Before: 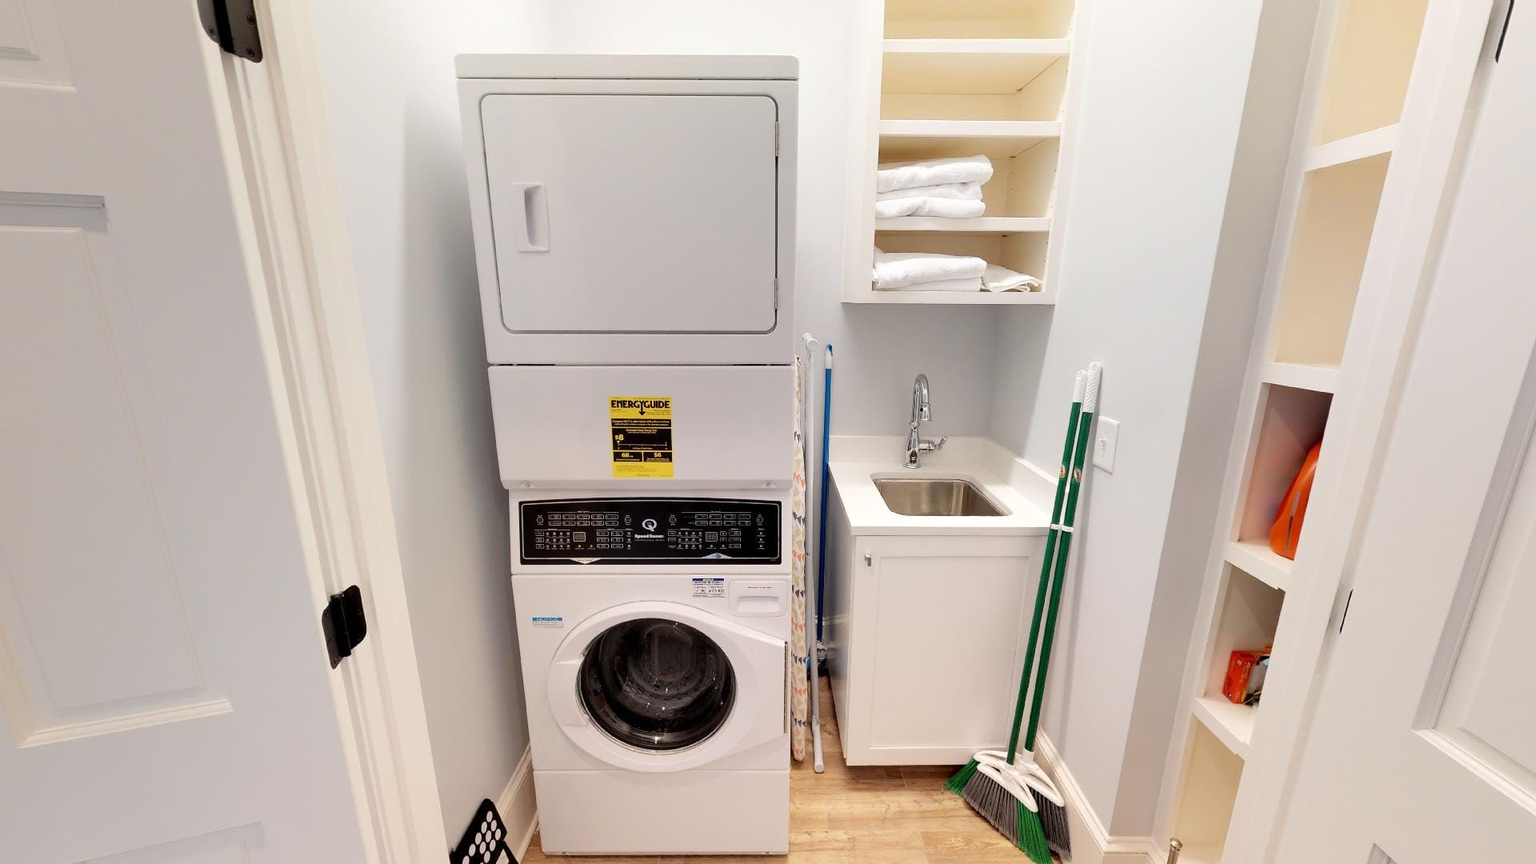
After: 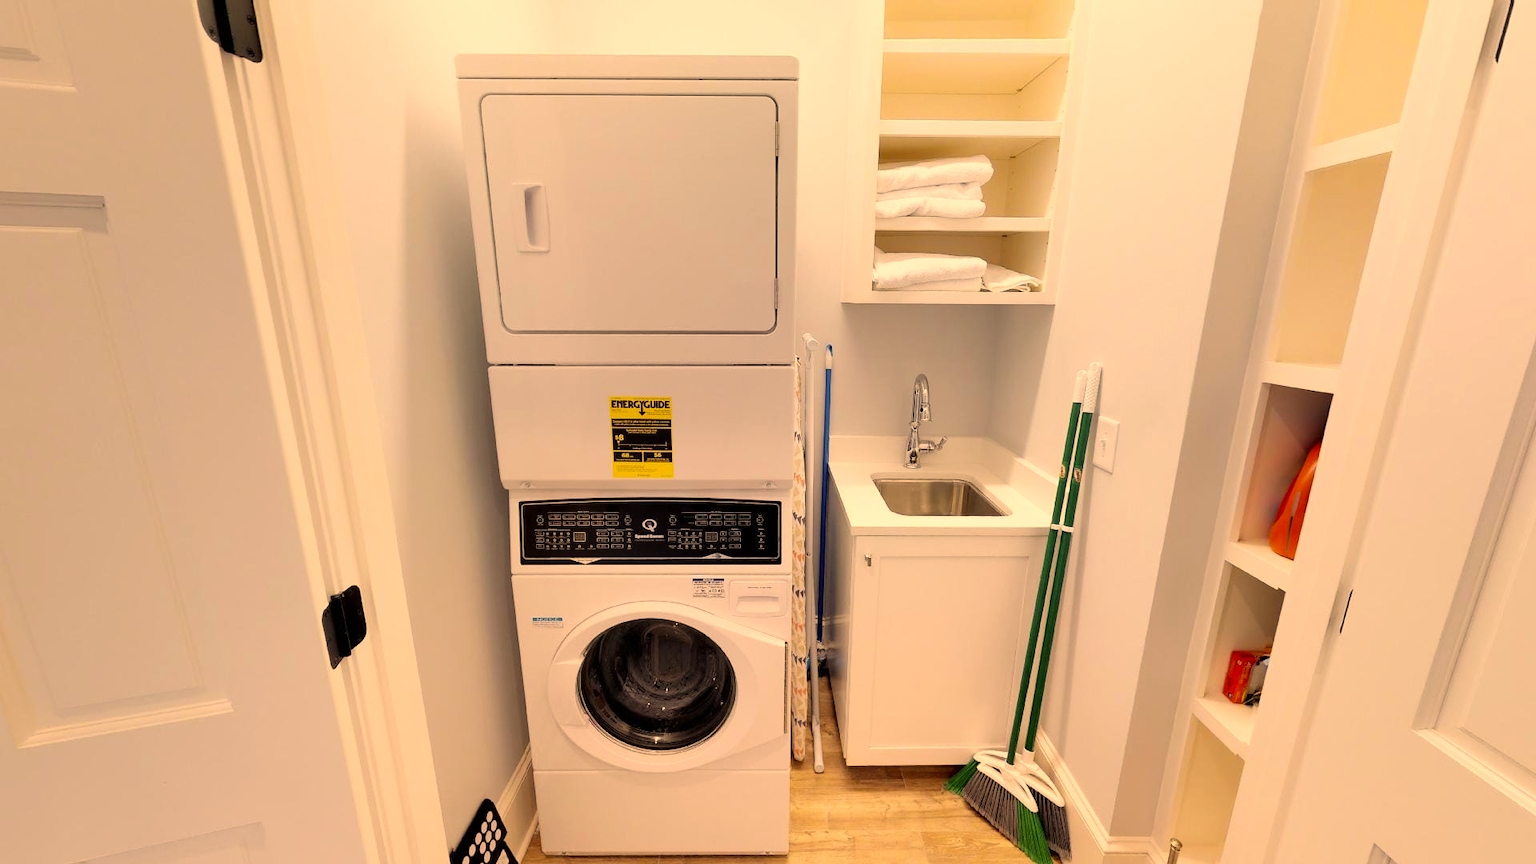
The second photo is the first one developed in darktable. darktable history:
color correction: highlights a* 15, highlights b* 31.64
